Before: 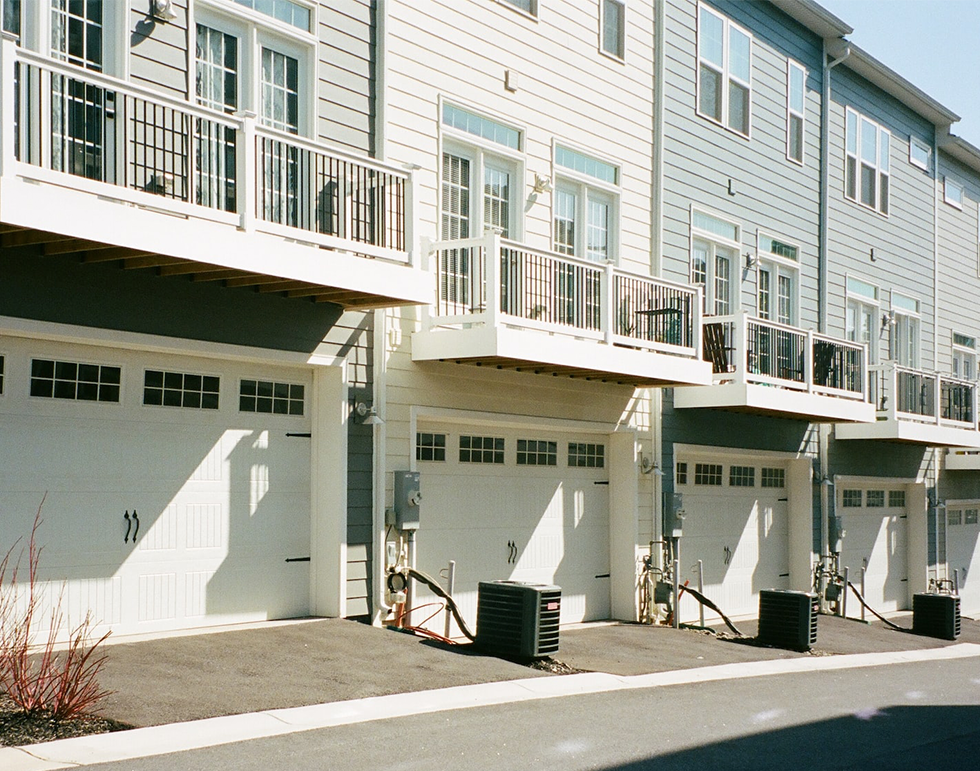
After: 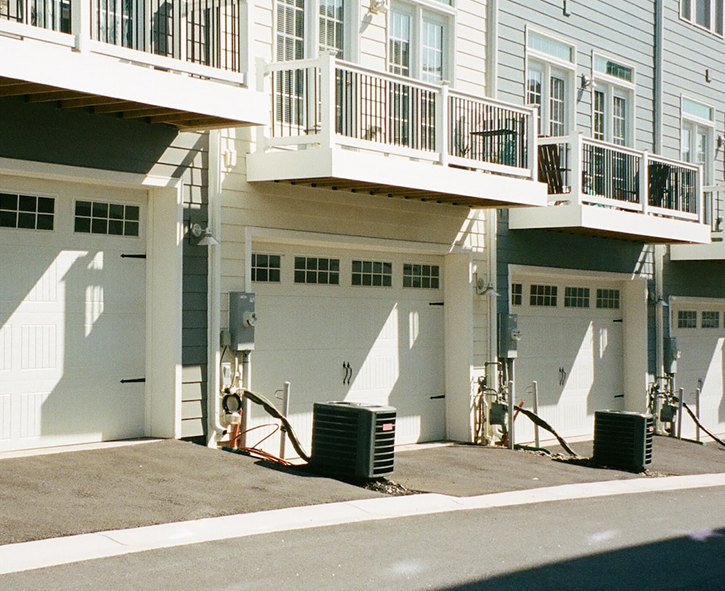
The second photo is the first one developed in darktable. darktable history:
crop: left 16.866%, top 23.234%, right 9.105%
